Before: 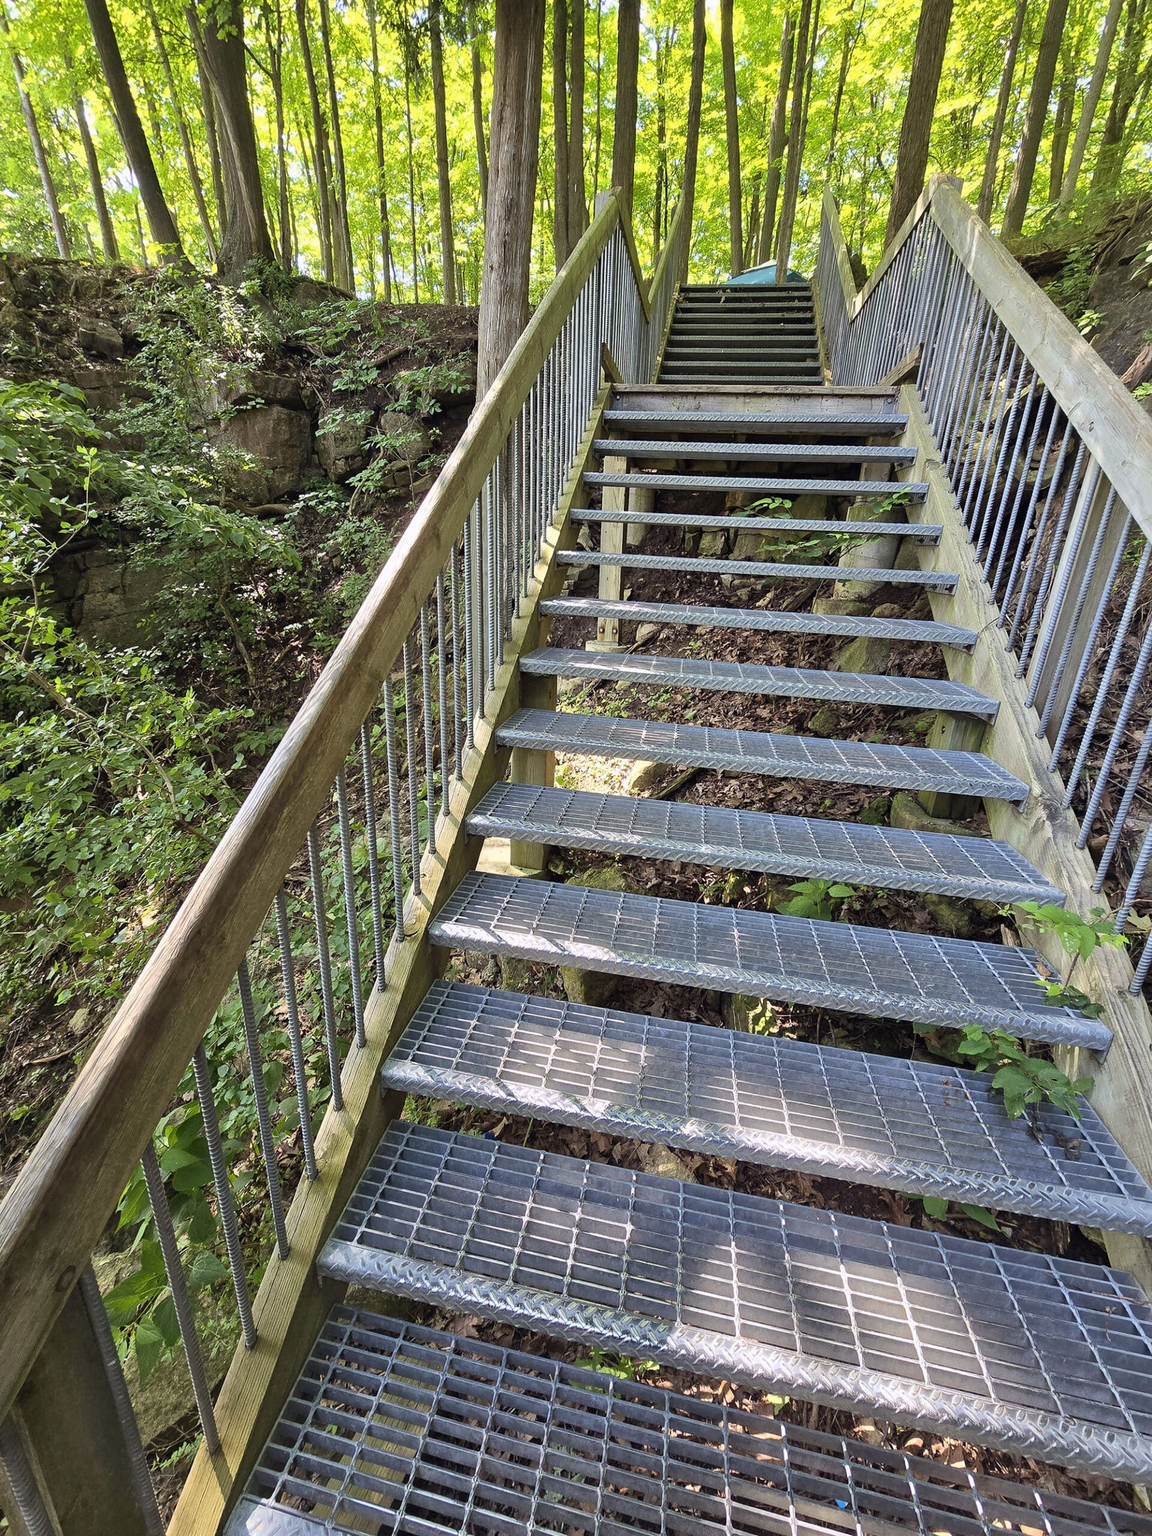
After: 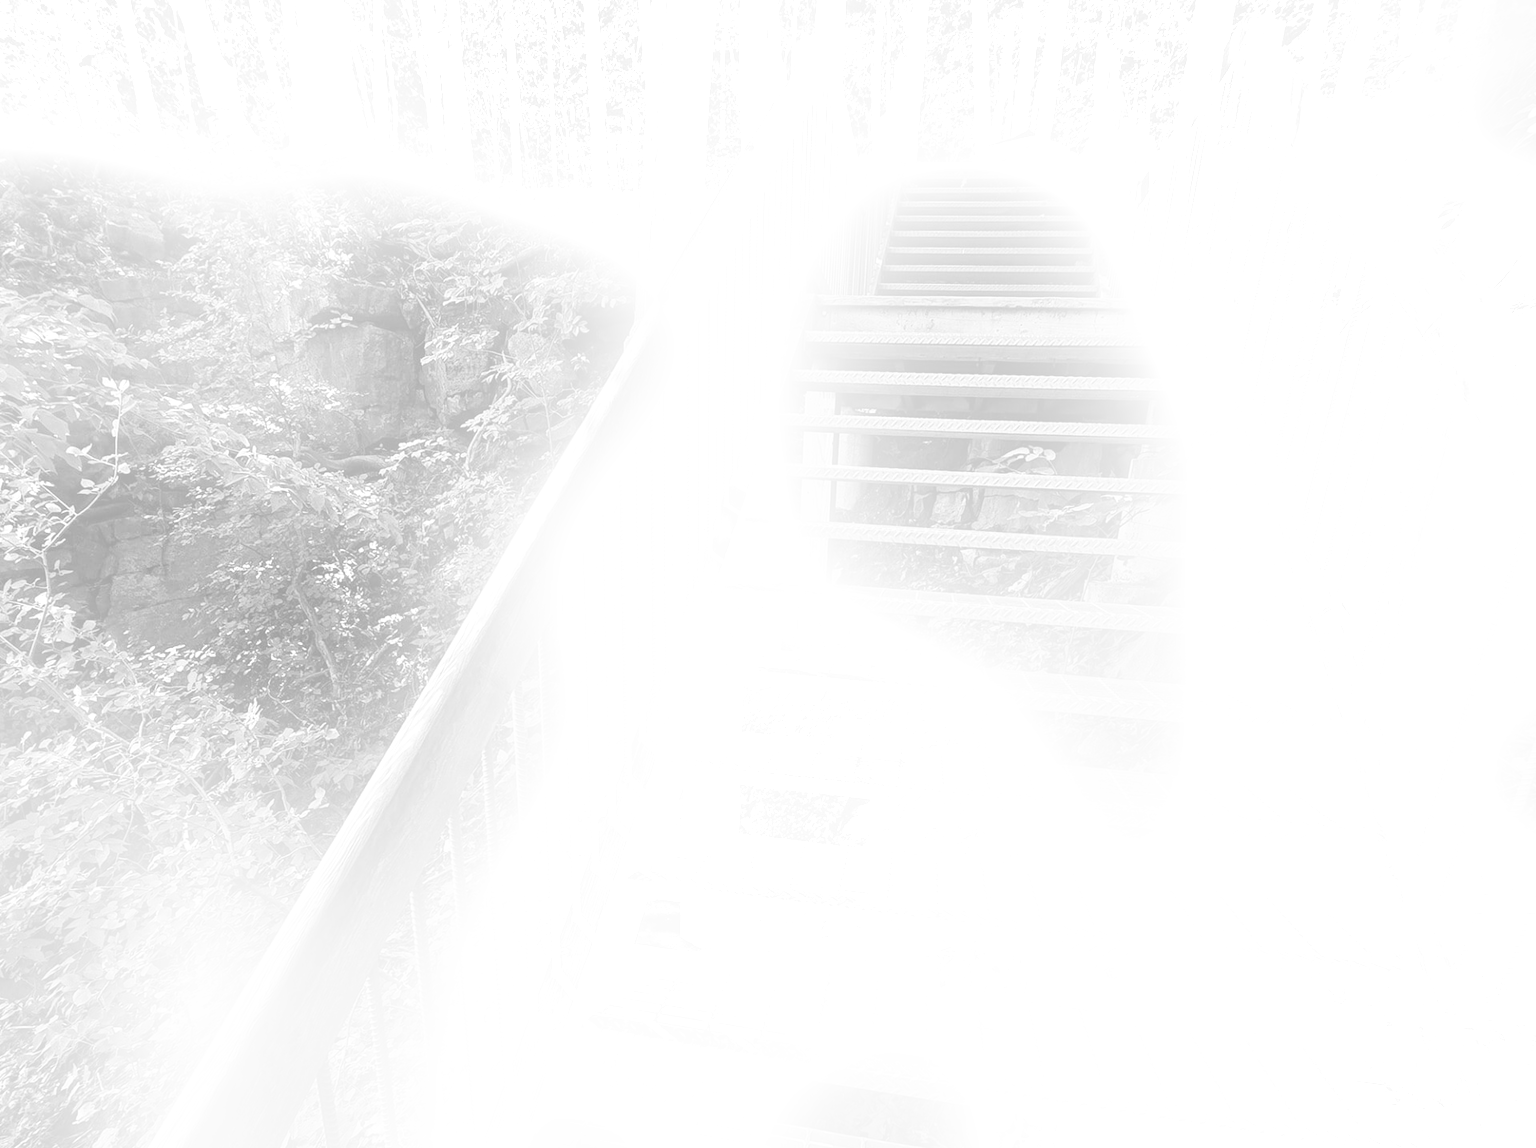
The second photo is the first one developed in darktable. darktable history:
crop and rotate: top 10.605%, bottom 33.274%
exposure: black level correction 0.001, exposure 0.5 EV, compensate exposure bias true, compensate highlight preservation false
bloom: size 25%, threshold 5%, strength 90%
monochrome: on, module defaults
color balance rgb: perceptual saturation grading › global saturation 20%, perceptual saturation grading › highlights -50%, perceptual saturation grading › shadows 30%
contrast brightness saturation: contrast 0.11, saturation -0.17
